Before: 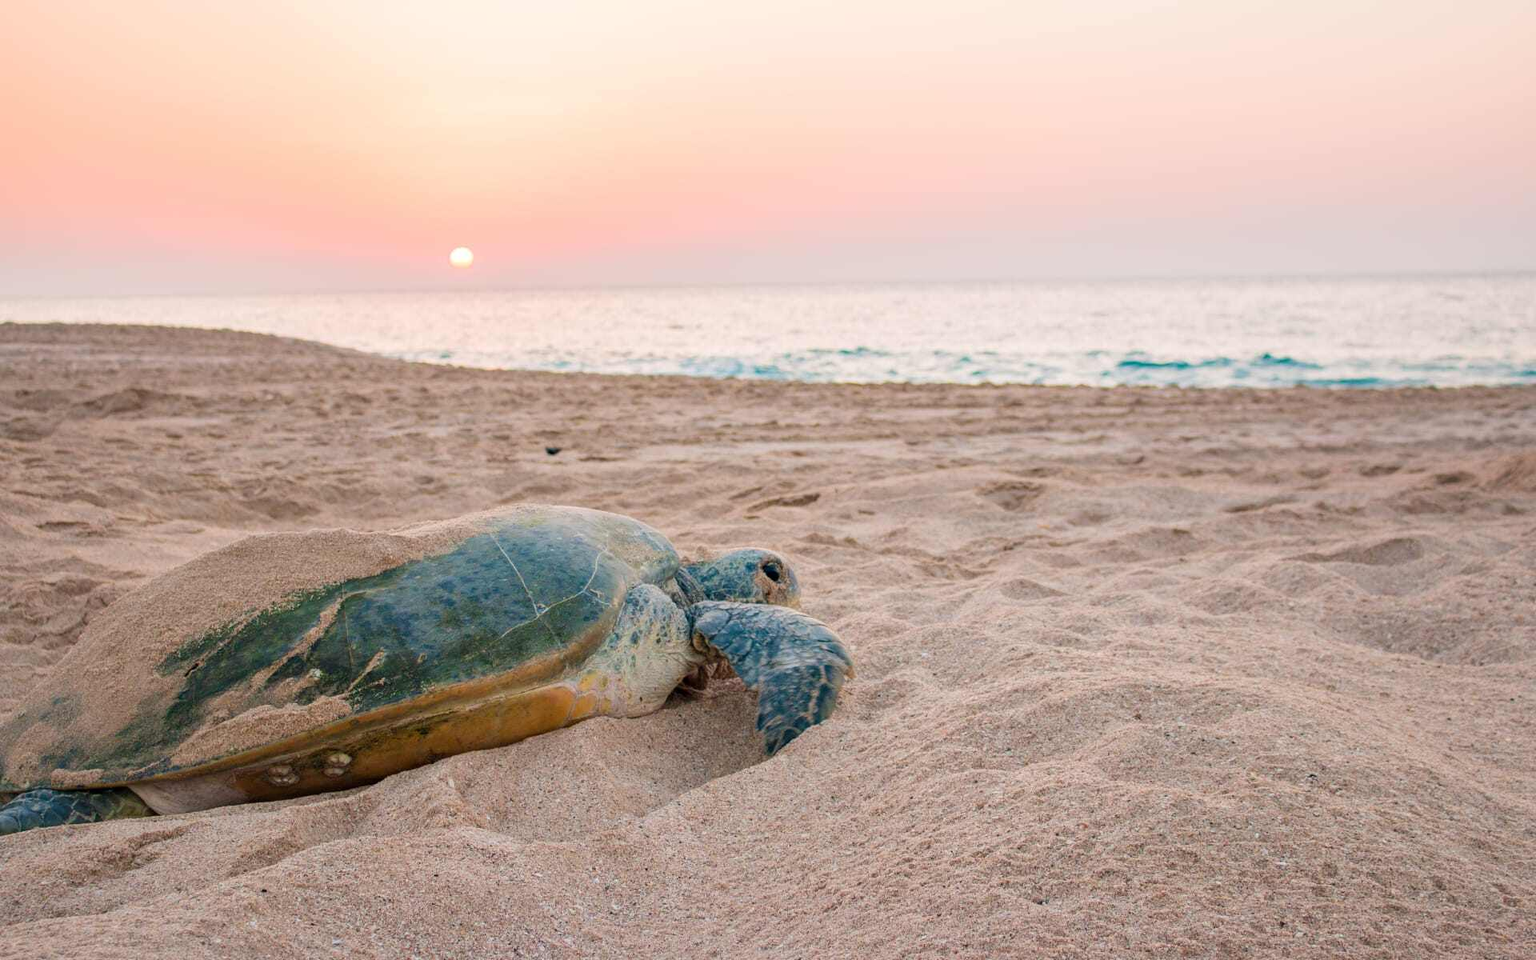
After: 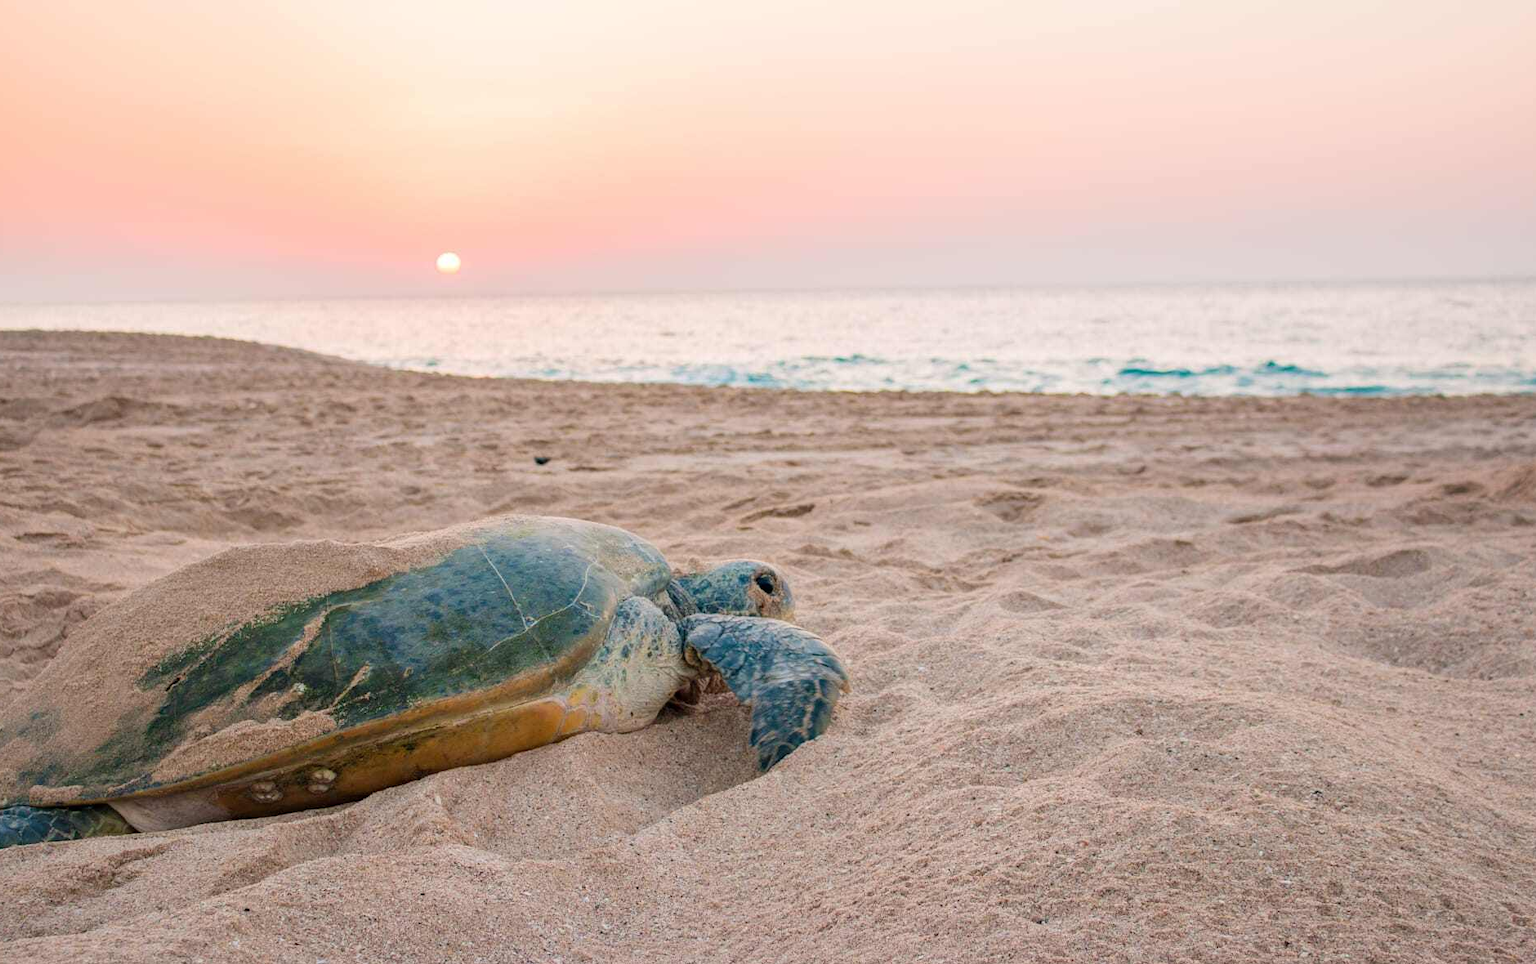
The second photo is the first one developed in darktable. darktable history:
crop and rotate: left 1.503%, right 0.551%, bottom 1.56%
